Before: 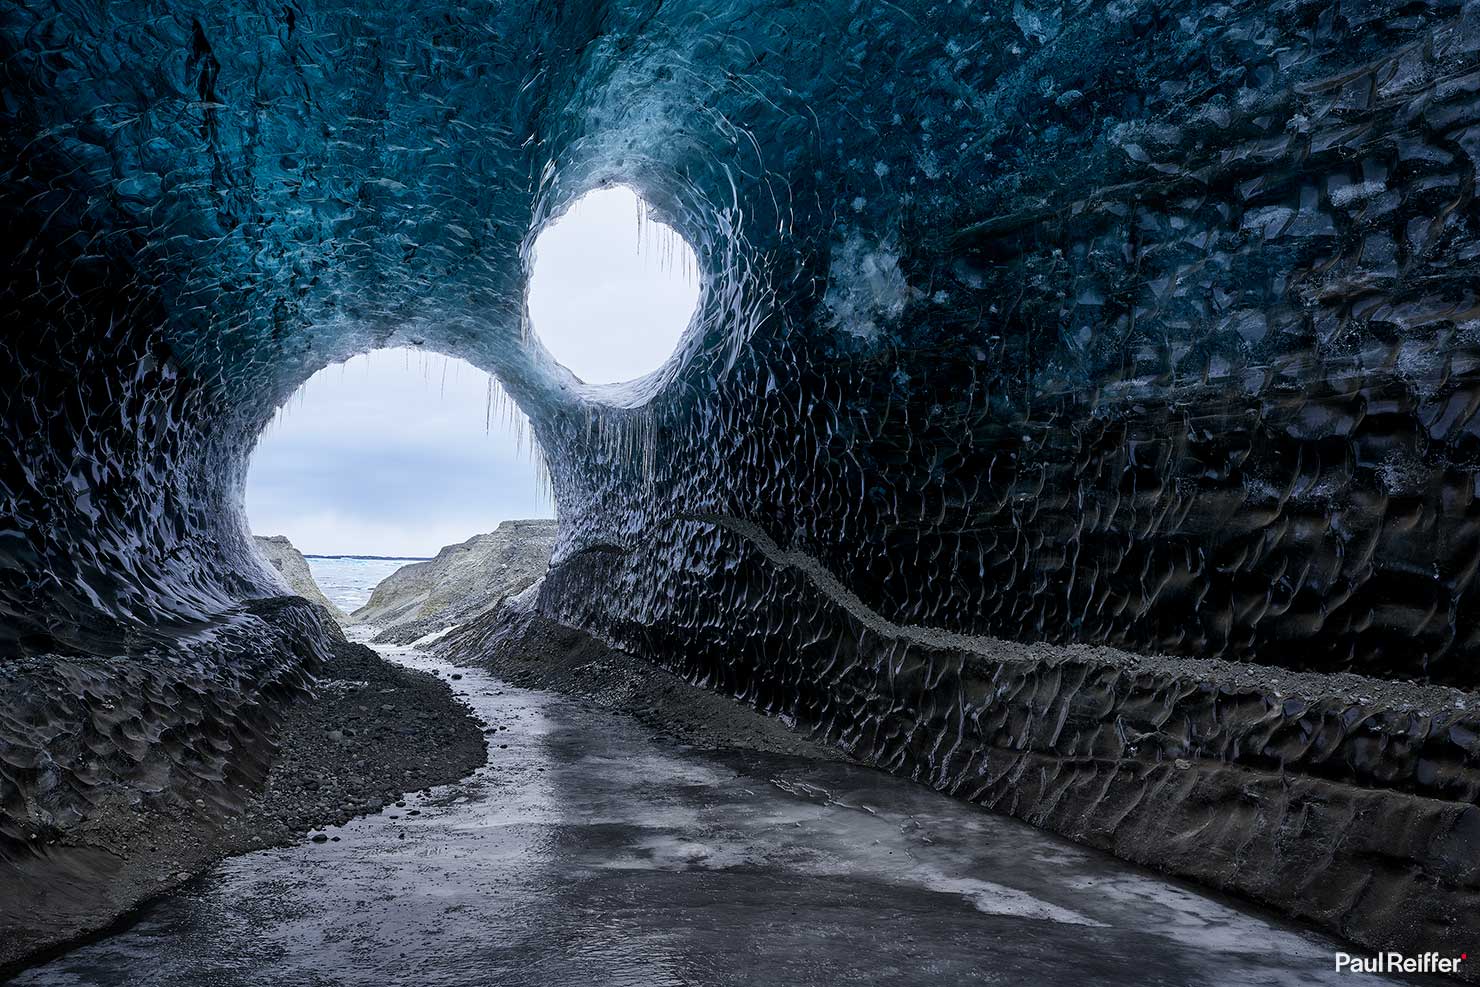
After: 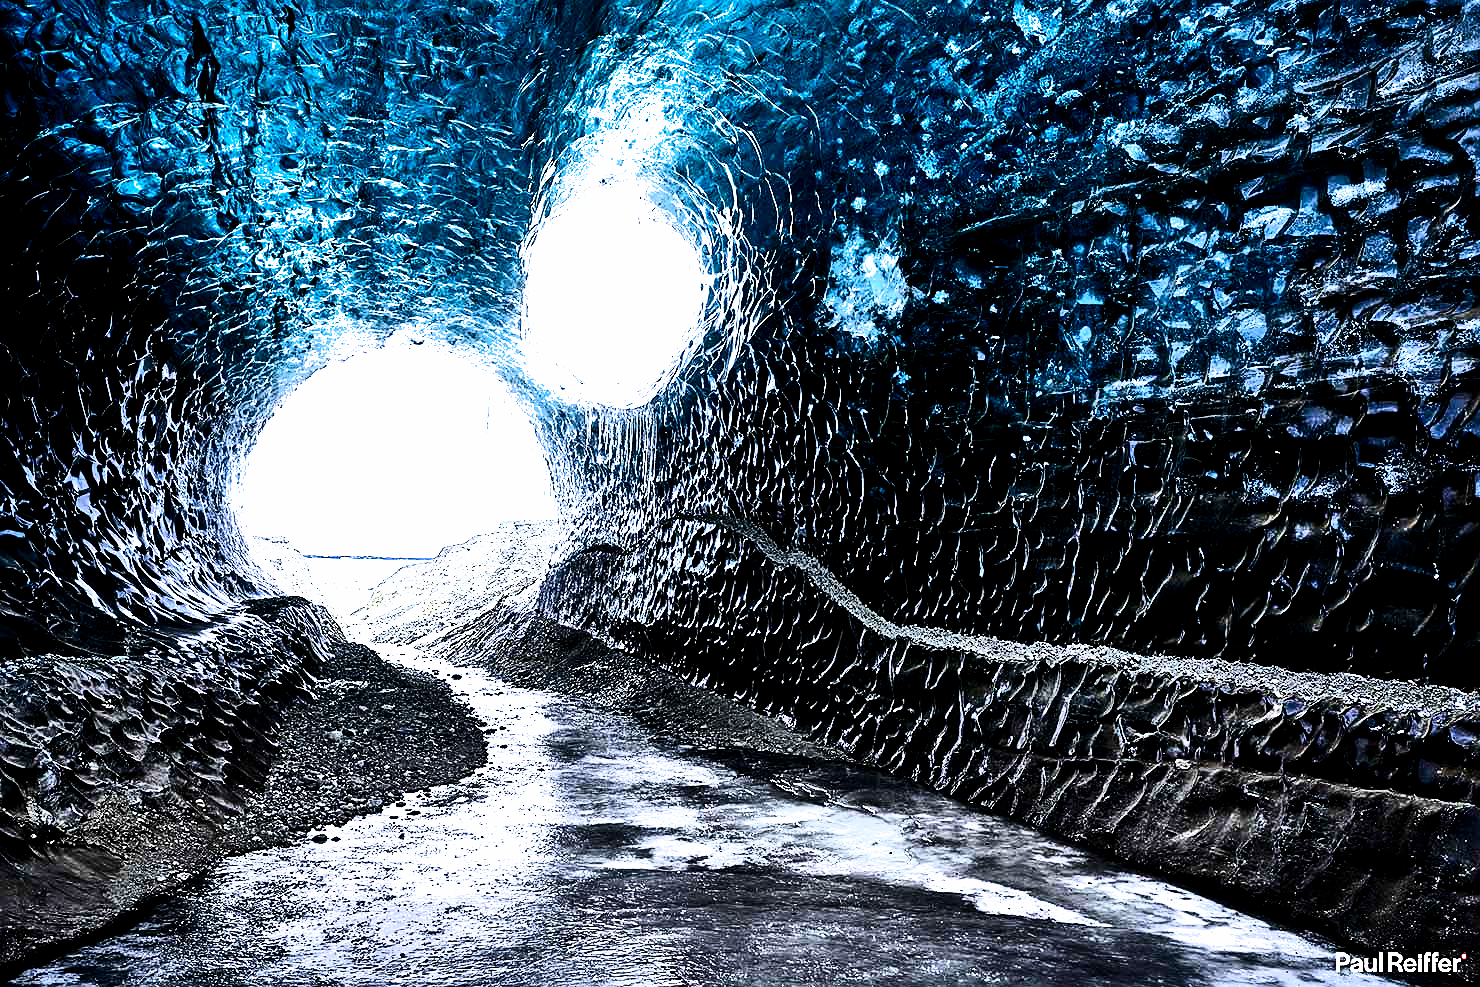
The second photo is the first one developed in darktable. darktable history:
filmic rgb: black relative exposure -8.28 EV, white relative exposure 2.24 EV, hardness 7.14, latitude 86.13%, contrast 1.697, highlights saturation mix -4.28%, shadows ↔ highlights balance -3%, color science v4 (2020), iterations of high-quality reconstruction 0
contrast brightness saturation: contrast 0.218, brightness -0.191, saturation 0.232
exposure: black level correction 0.001, exposure 1.738 EV, compensate highlight preservation false
shadows and highlights: soften with gaussian
sharpen: on, module defaults
